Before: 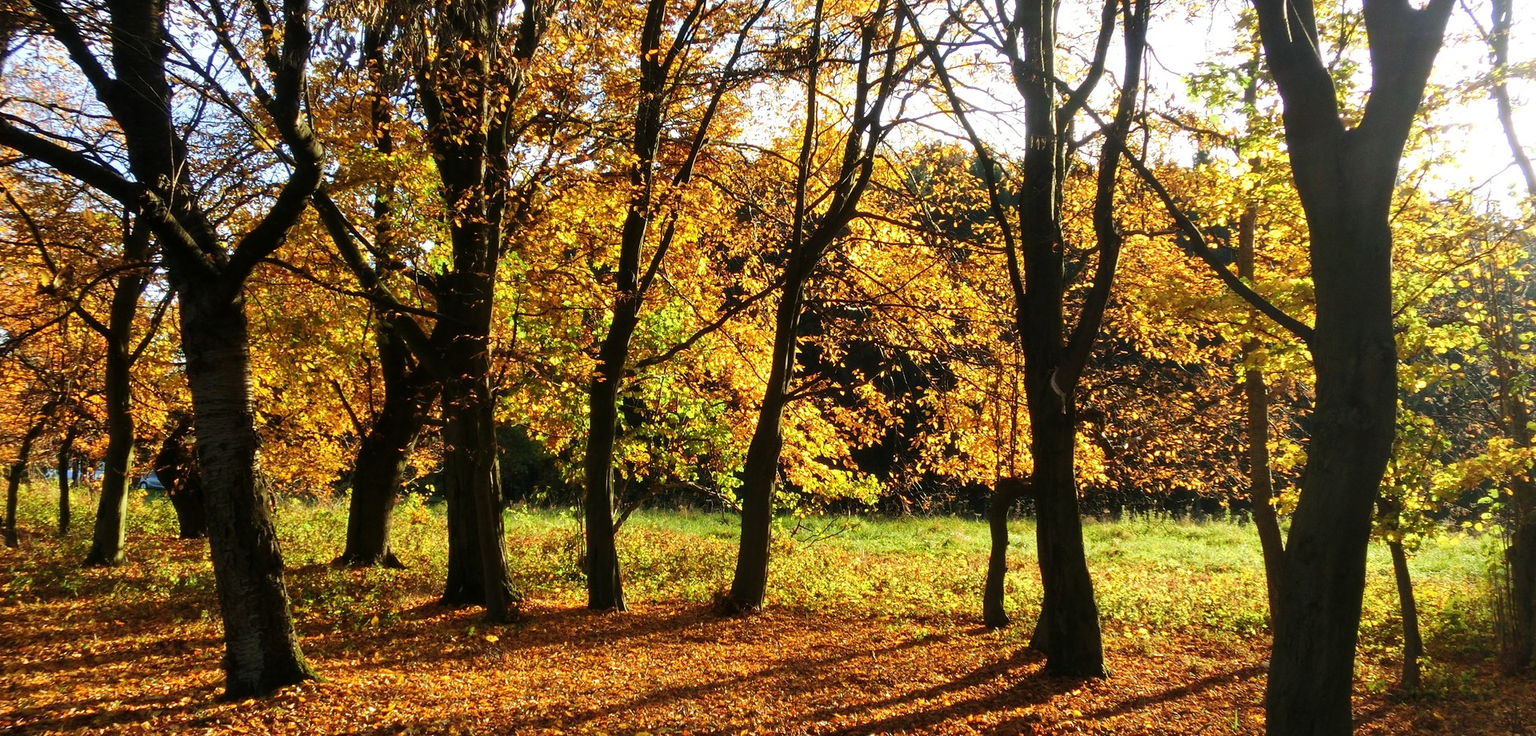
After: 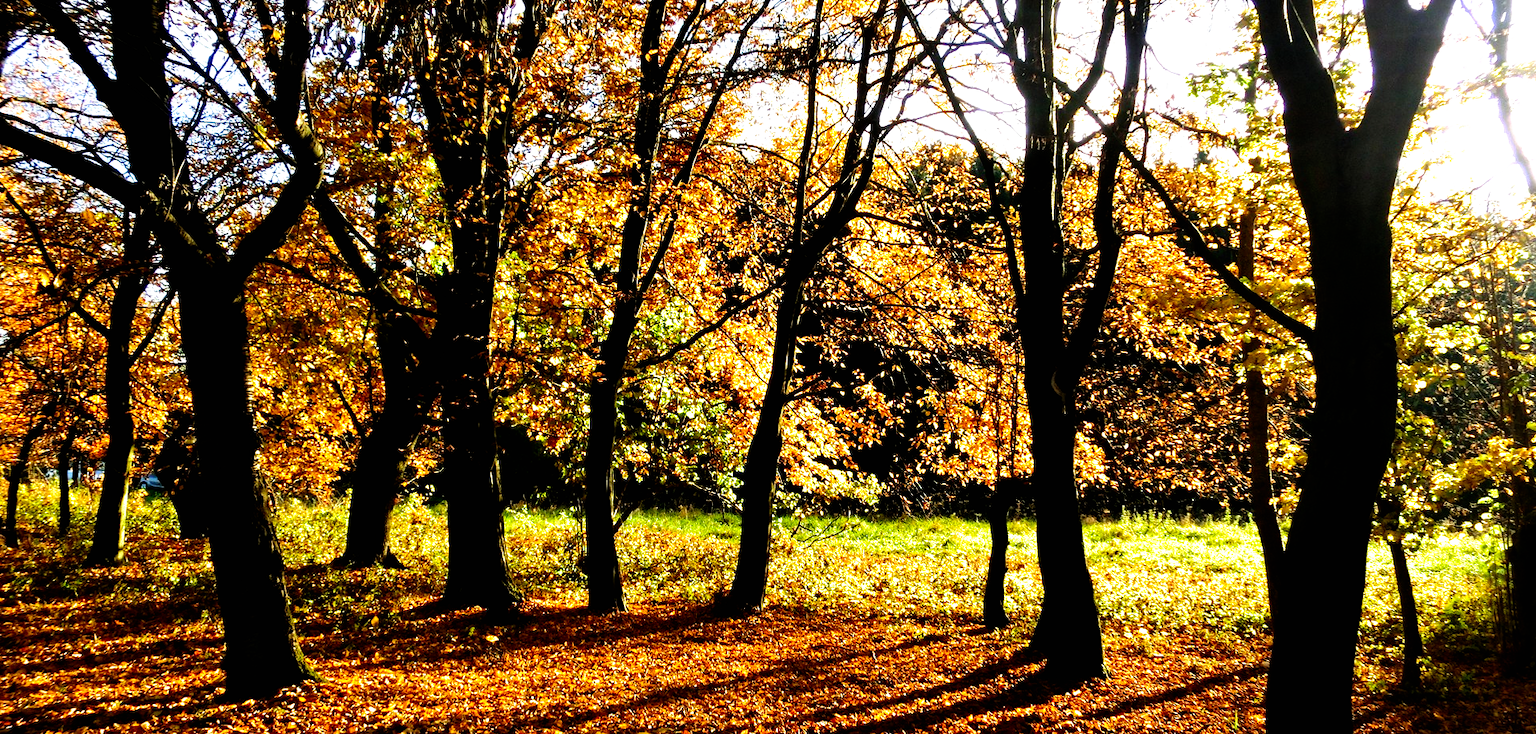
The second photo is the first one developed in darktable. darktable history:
filmic rgb: black relative exposure -8.2 EV, white relative exposure 2.2 EV, threshold 3 EV, hardness 7.11, latitude 85.74%, contrast 1.696, highlights saturation mix -4%, shadows ↔ highlights balance -2.69%, preserve chrominance no, color science v5 (2021), contrast in shadows safe, contrast in highlights safe, enable highlight reconstruction true
crop: top 0.05%, bottom 0.098%
